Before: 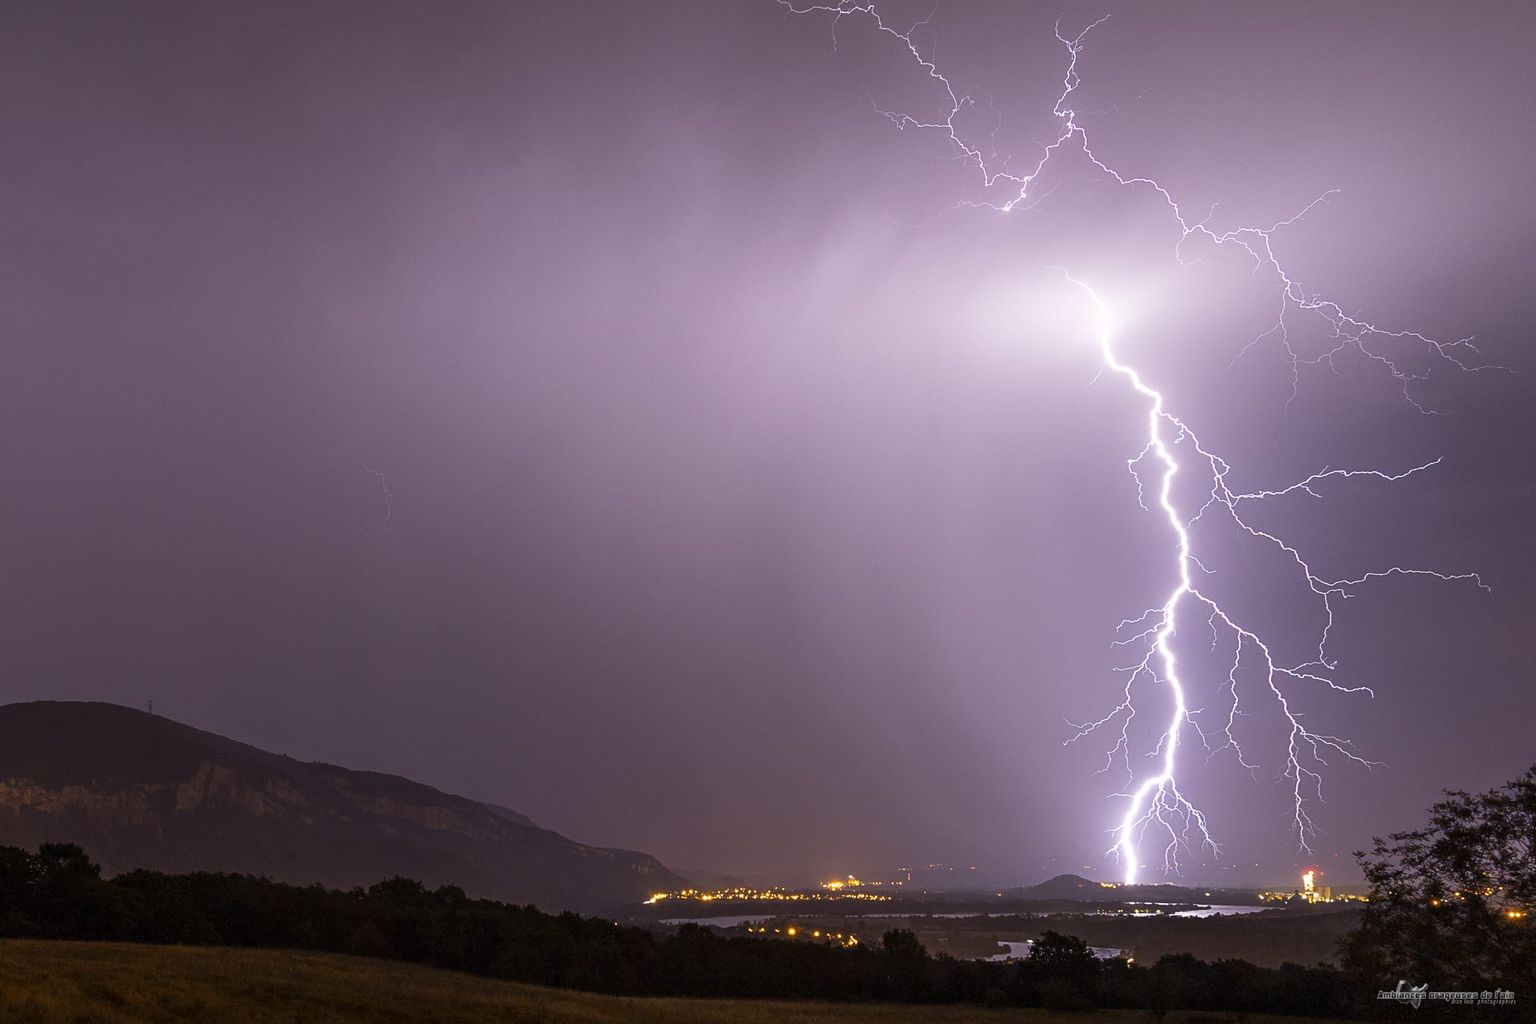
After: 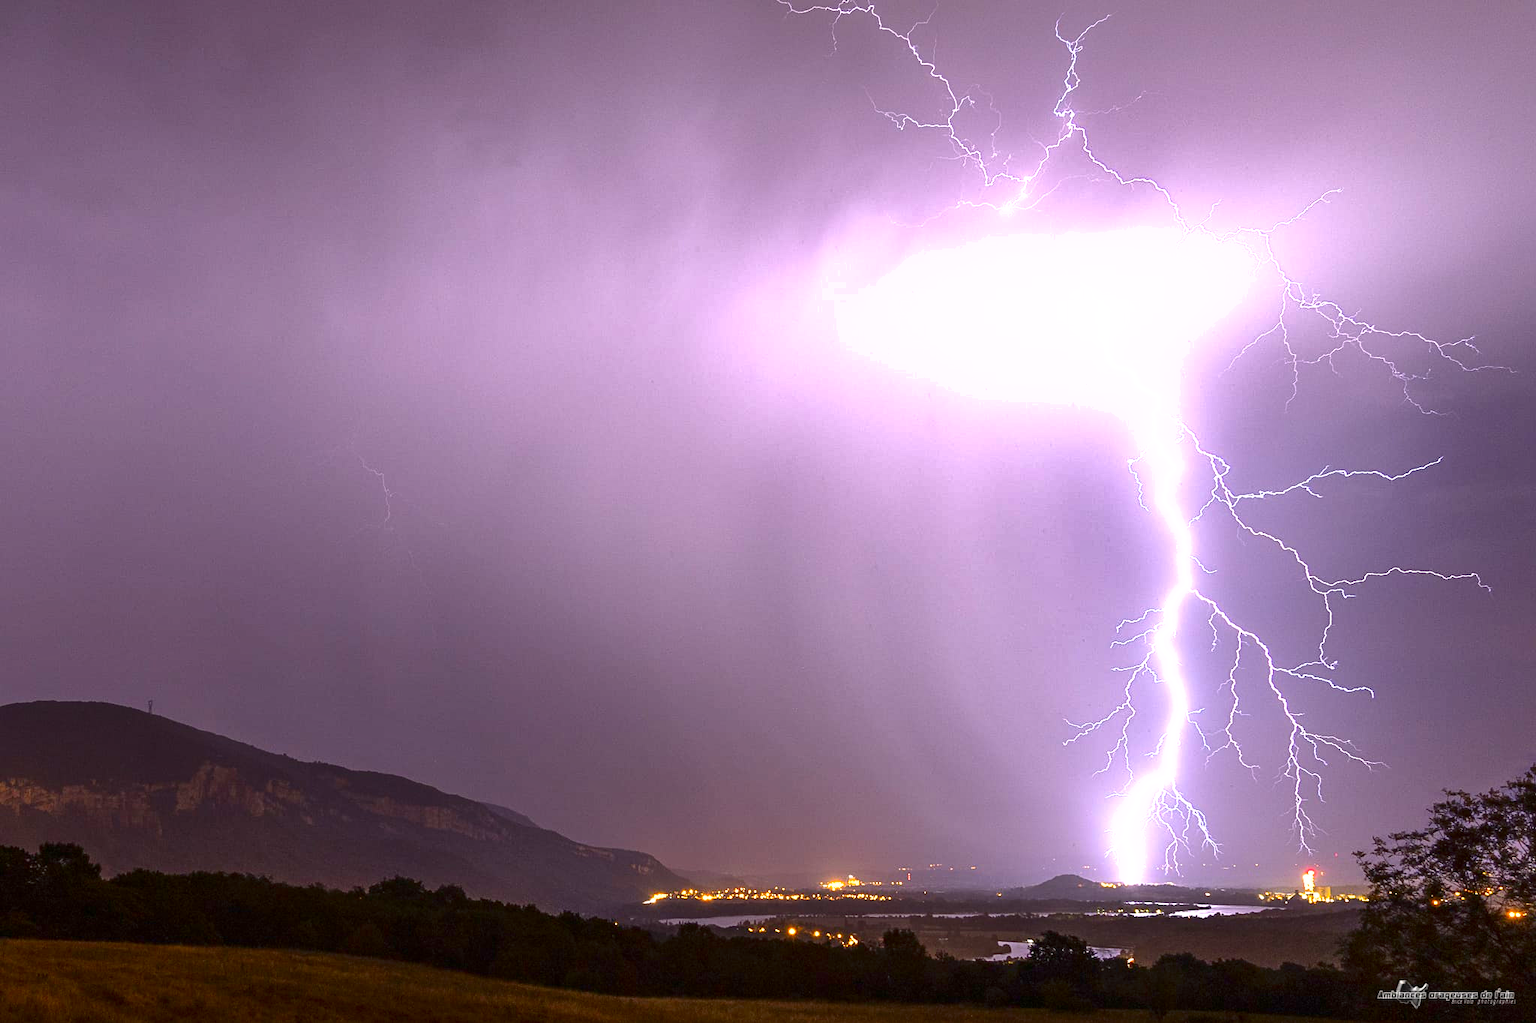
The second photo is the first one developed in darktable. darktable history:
exposure: black level correction 0, exposure 1.105 EV, compensate exposure bias true, compensate highlight preservation false
contrast brightness saturation: contrast 0.19, brightness -0.102, saturation 0.215
shadows and highlights: shadows 39.33, highlights -59.91
